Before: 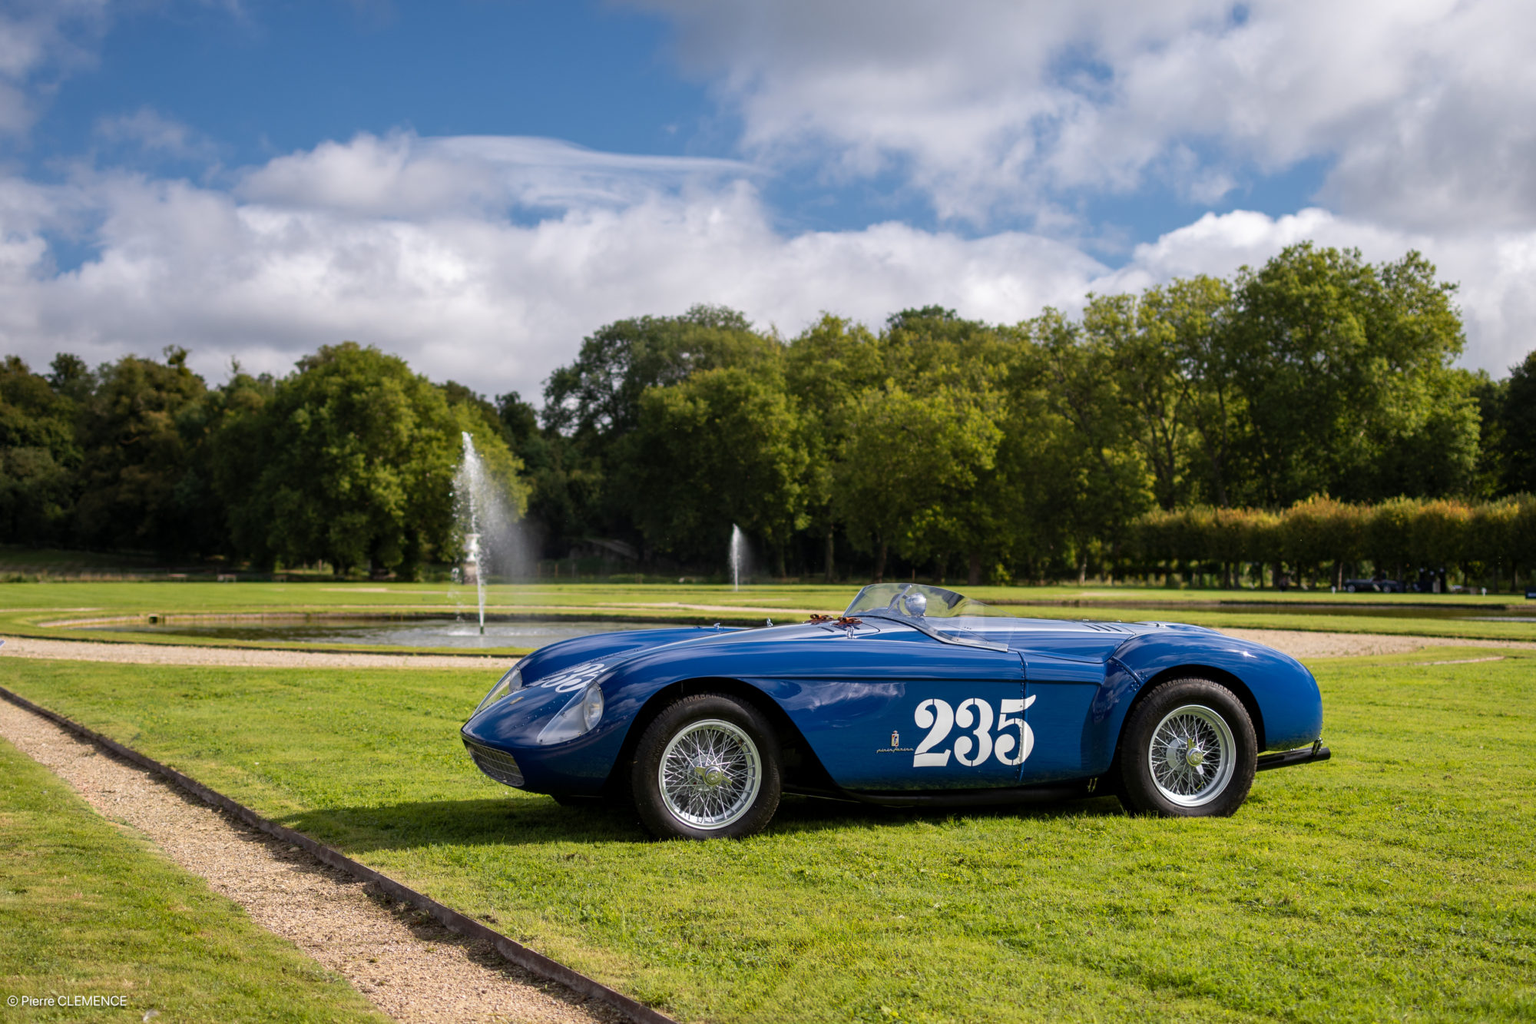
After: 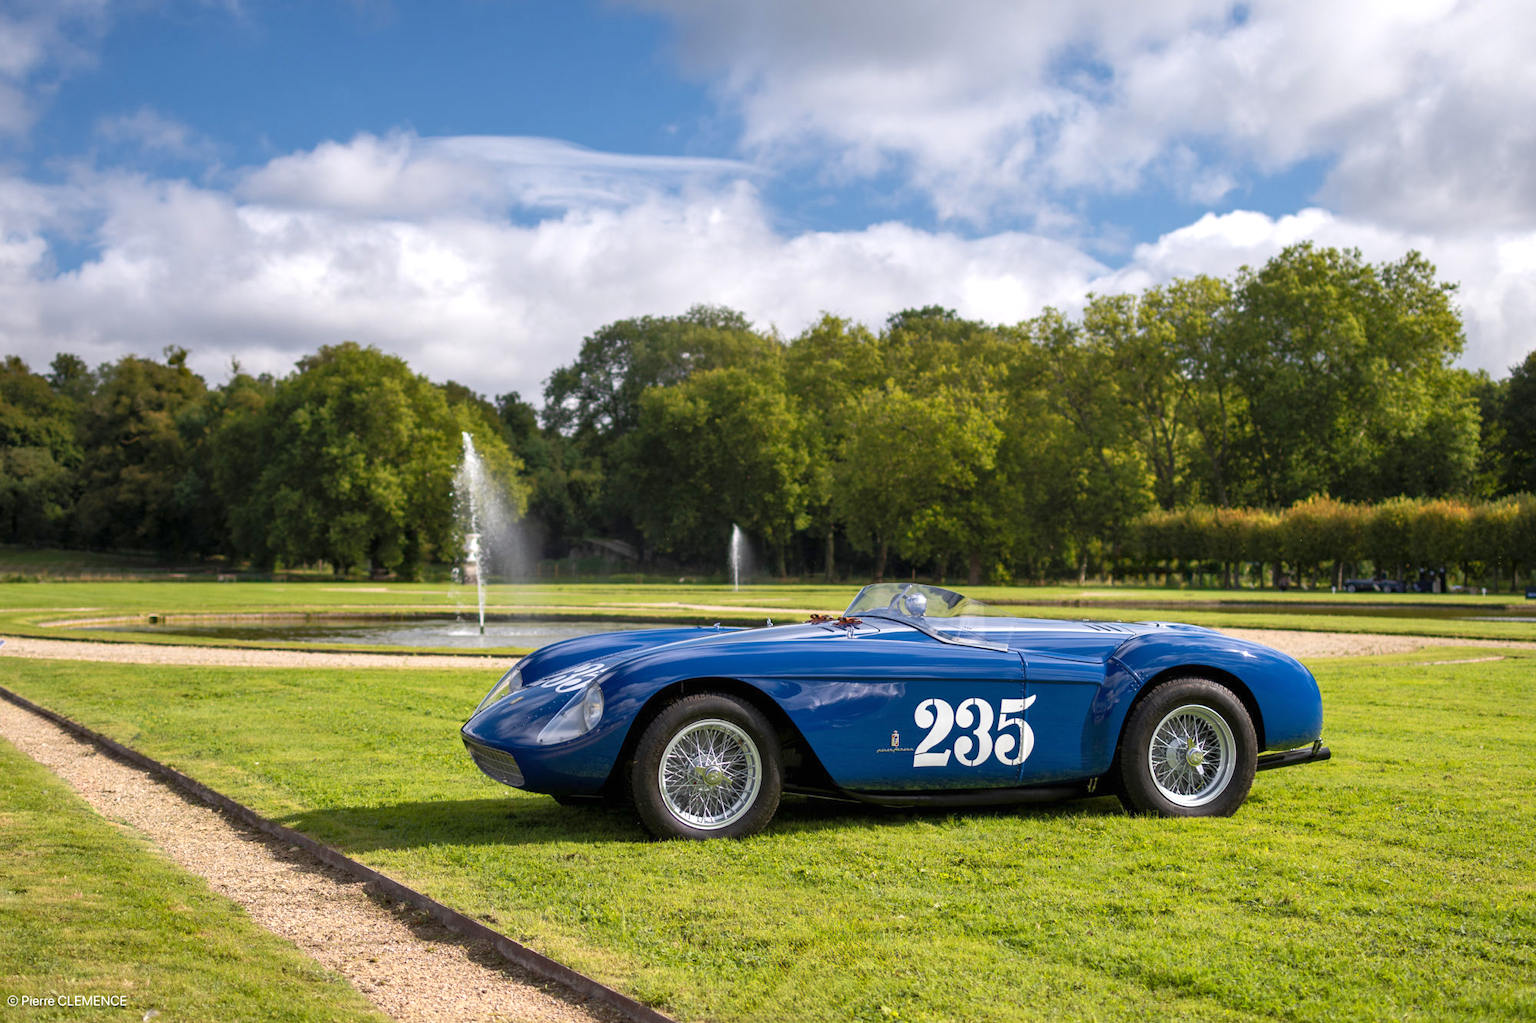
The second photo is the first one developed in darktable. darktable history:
tone equalizer: -8 EV -0.036 EV, -7 EV 0.045 EV, -6 EV -0.006 EV, -5 EV 0.005 EV, -4 EV -0.043 EV, -3 EV -0.23 EV, -2 EV -0.66 EV, -1 EV -0.988 EV, +0 EV -0.975 EV
exposure: black level correction 0, exposure 1.291 EV, compensate exposure bias true, compensate highlight preservation false
